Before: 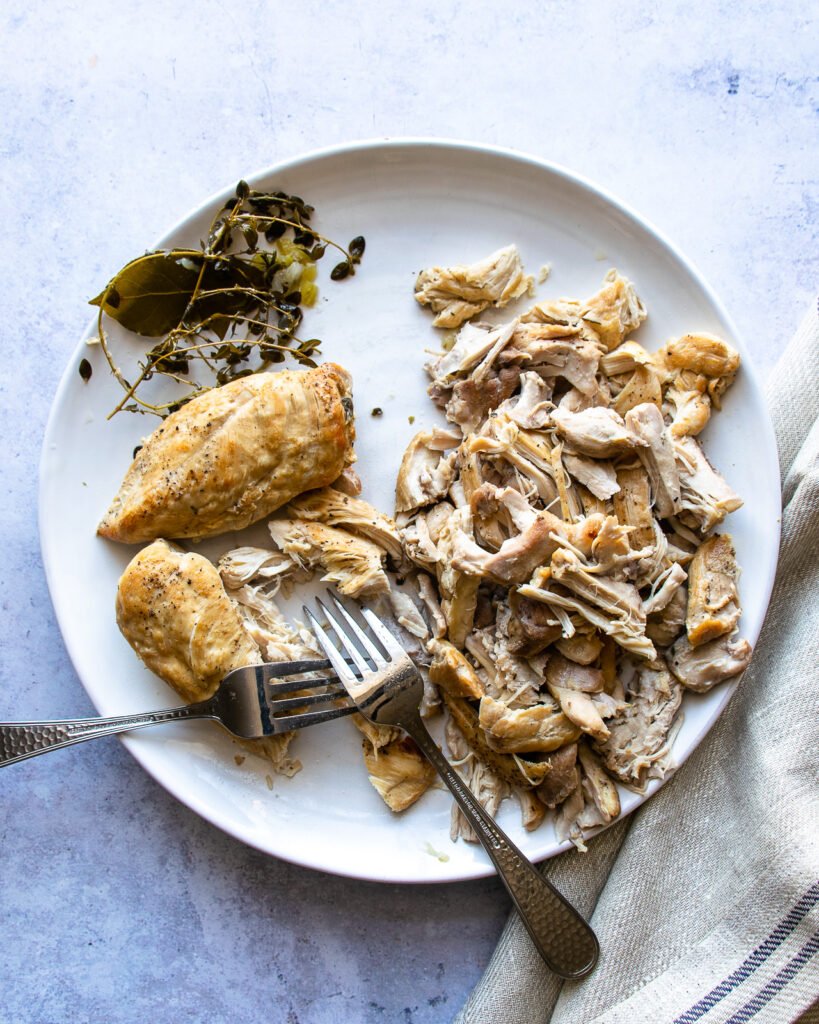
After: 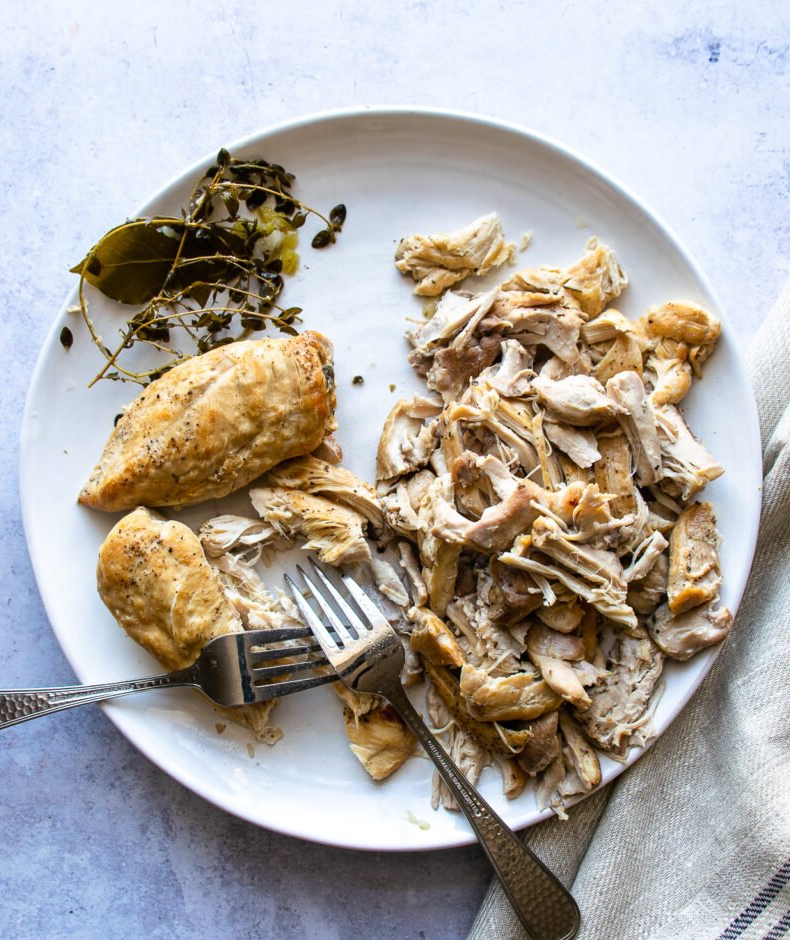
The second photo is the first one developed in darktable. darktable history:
crop: left 2.338%, top 3.159%, right 1.091%, bottom 4.952%
